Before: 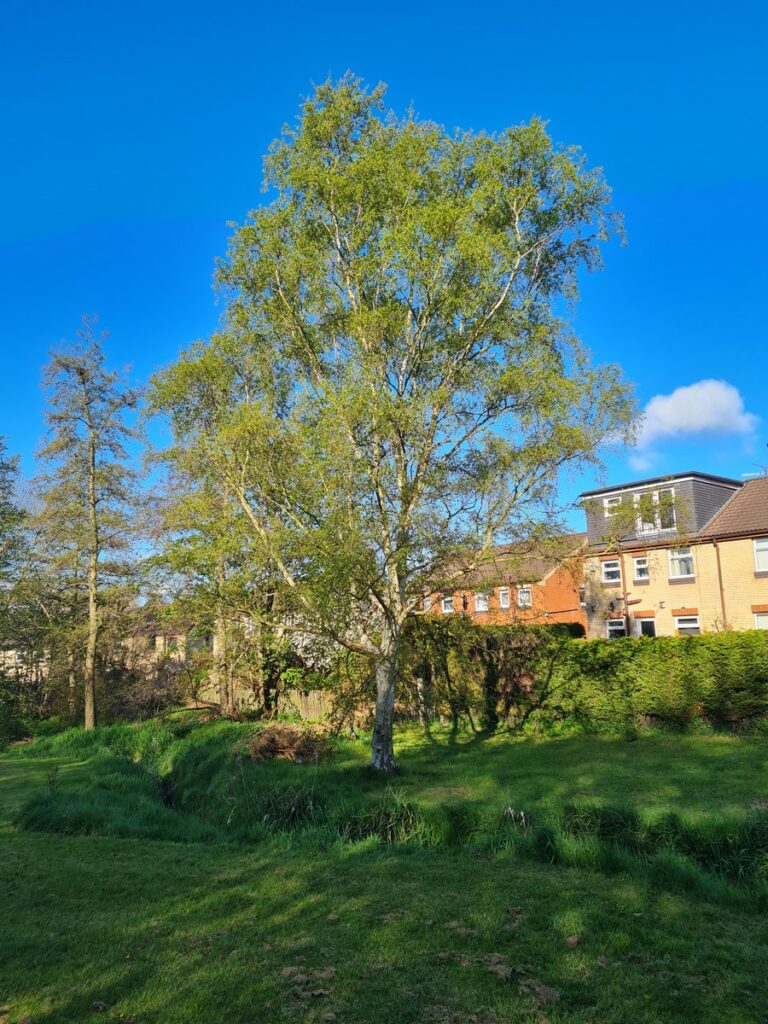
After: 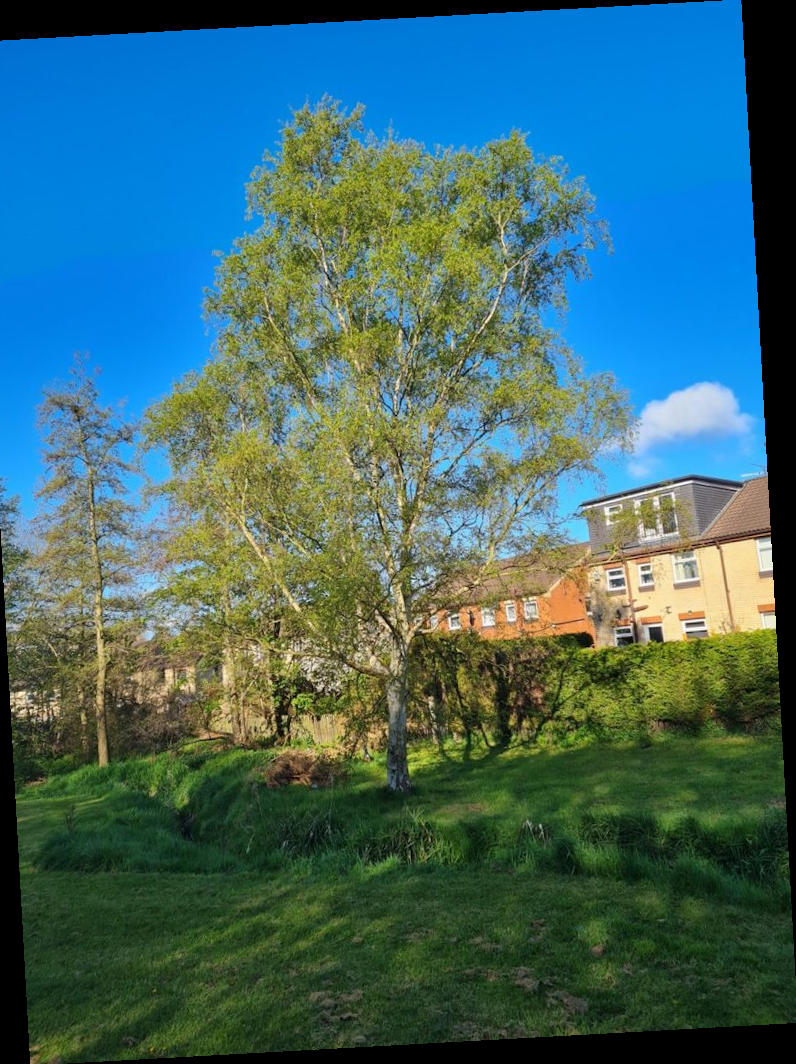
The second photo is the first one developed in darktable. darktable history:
rotate and perspective: rotation -3.18°, automatic cropping off
crop and rotate: left 3.238%
